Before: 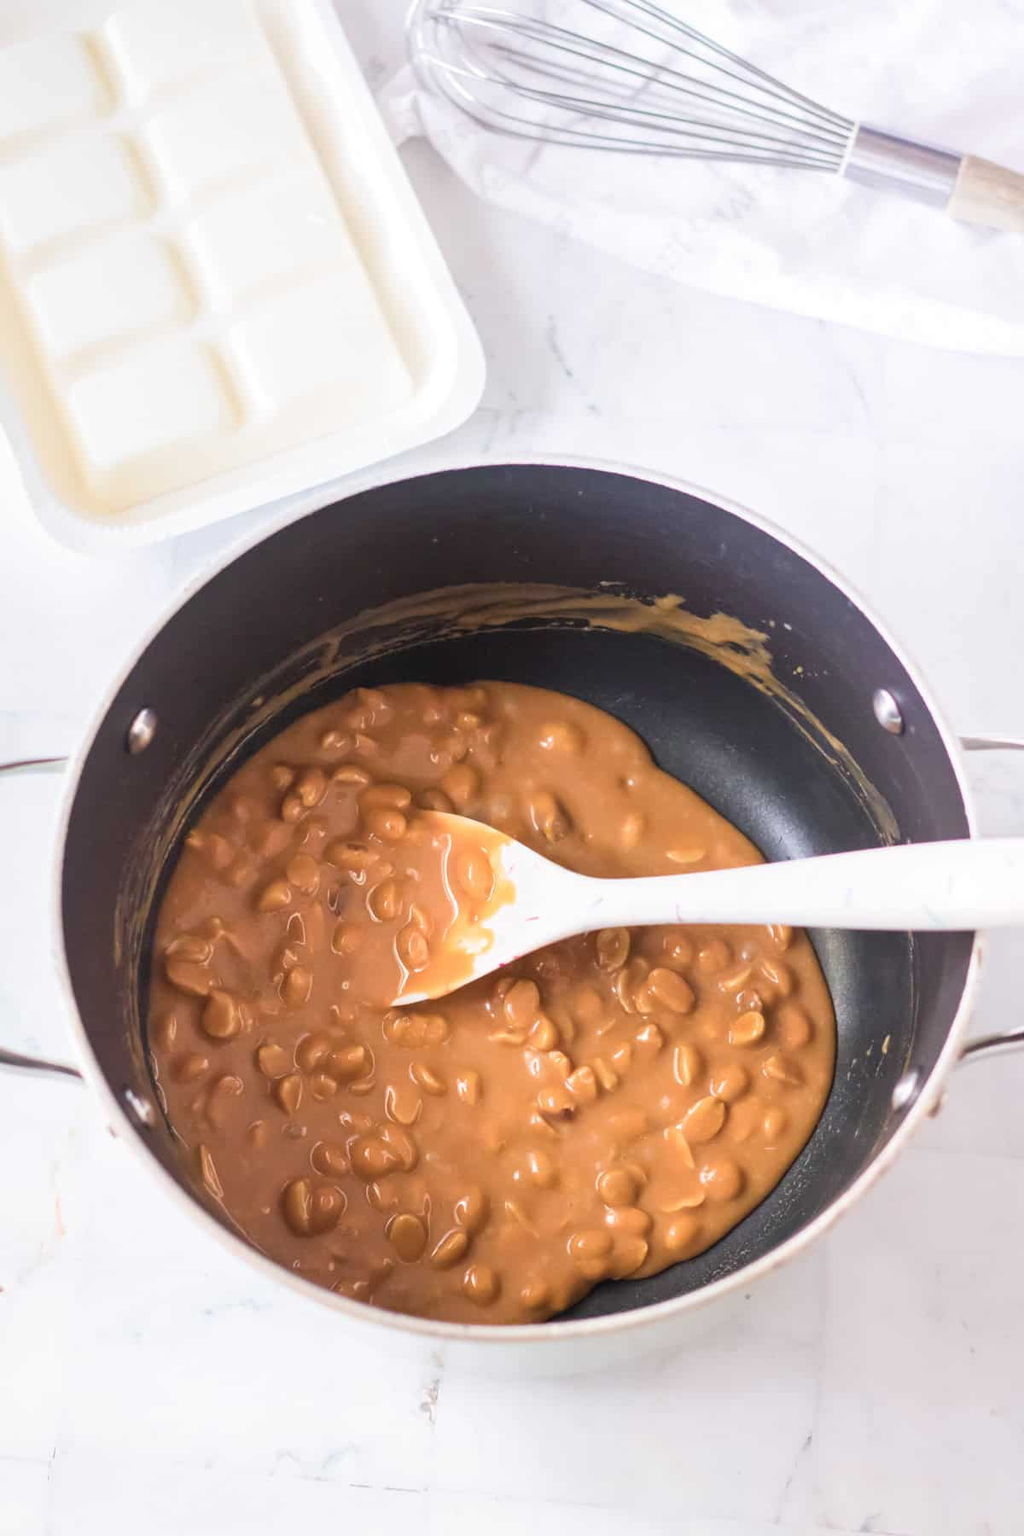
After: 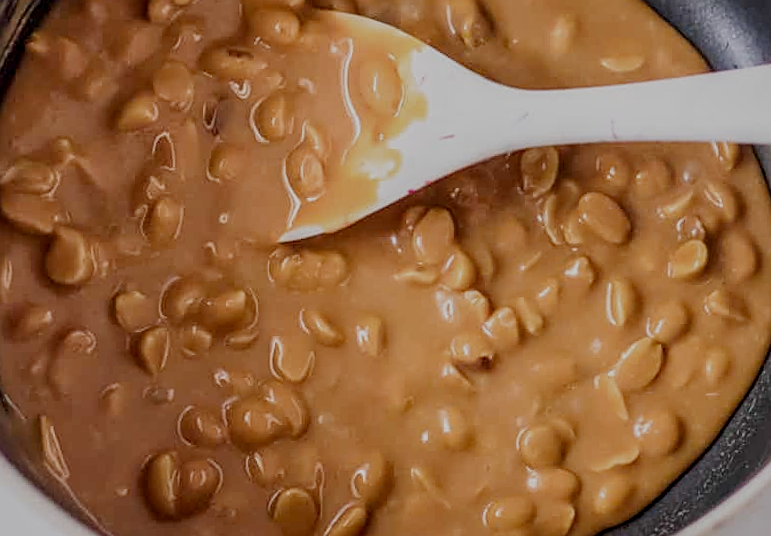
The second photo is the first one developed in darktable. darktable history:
exposure: compensate highlight preservation false
sharpen: on, module defaults
crop: left 18.091%, top 51.13%, right 17.525%, bottom 16.85%
rotate and perspective: rotation 0.679°, lens shift (horizontal) 0.136, crop left 0.009, crop right 0.991, crop top 0.078, crop bottom 0.95
local contrast: highlights 0%, shadows 0%, detail 133%
filmic rgb: middle gray luminance 30%, black relative exposure -9 EV, white relative exposure 7 EV, threshold 6 EV, target black luminance 0%, hardness 2.94, latitude 2.04%, contrast 0.963, highlights saturation mix 5%, shadows ↔ highlights balance 12.16%, add noise in highlights 0, preserve chrominance no, color science v3 (2019), use custom middle-gray values true, iterations of high-quality reconstruction 0, contrast in highlights soft, enable highlight reconstruction true
